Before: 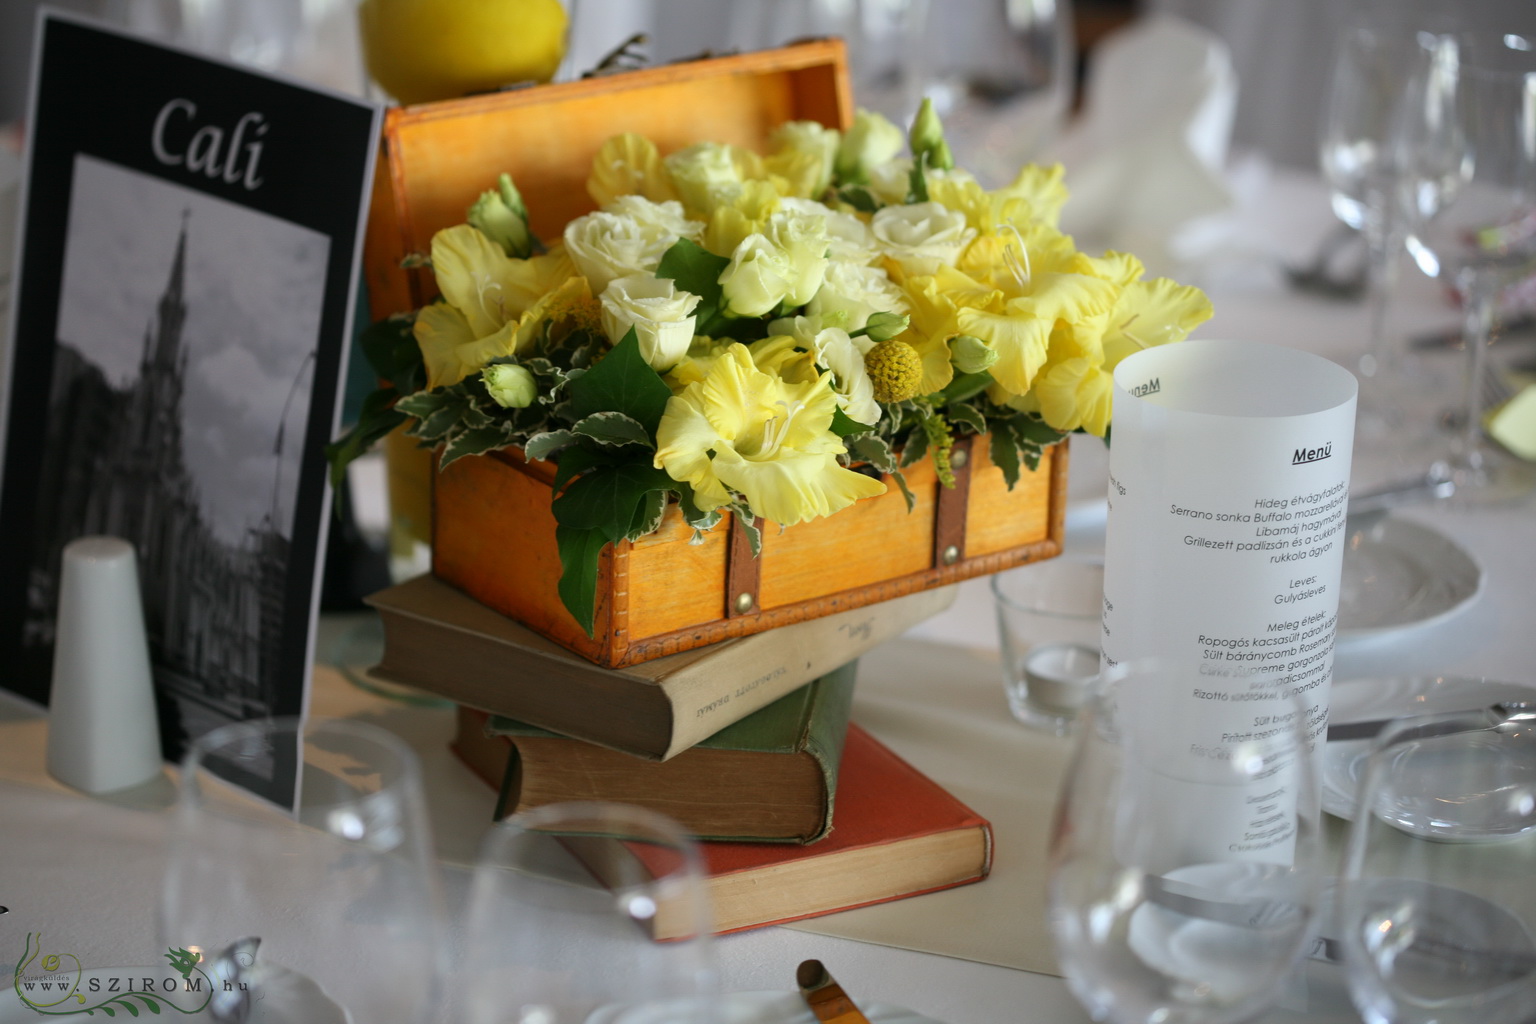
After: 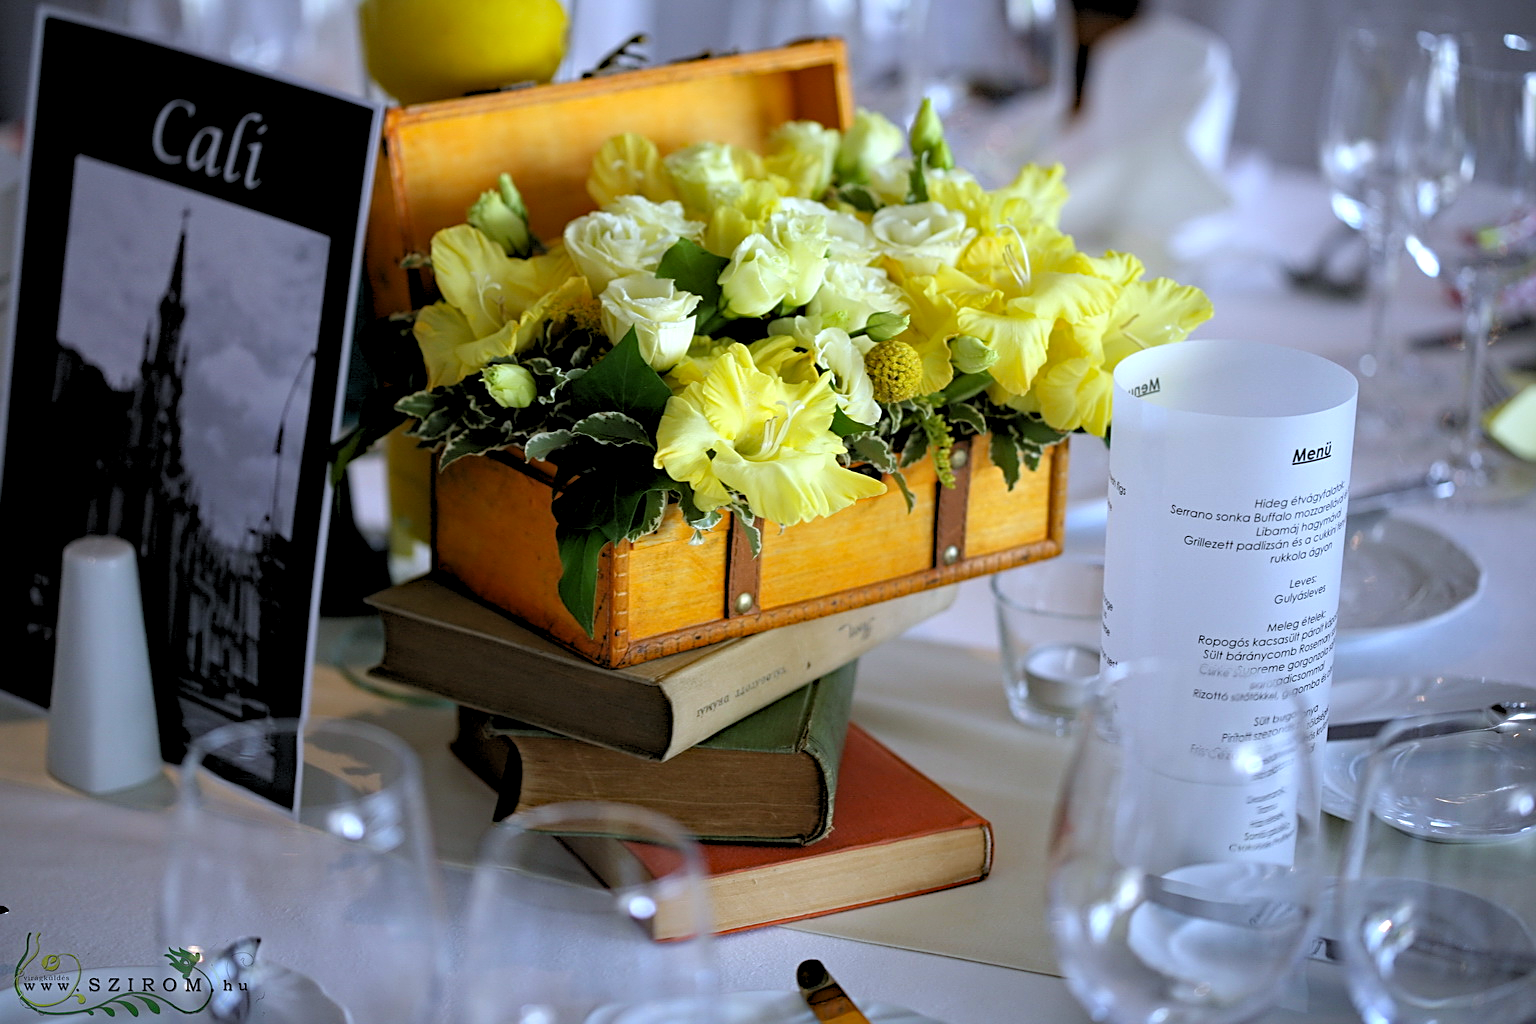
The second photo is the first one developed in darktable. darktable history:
haze removal: strength 0.29, distance 0.25, compatibility mode true, adaptive false
white balance: red 0.948, green 1.02, blue 1.176
sharpen: on, module defaults
rgb levels: levels [[0.013, 0.434, 0.89], [0, 0.5, 1], [0, 0.5, 1]]
